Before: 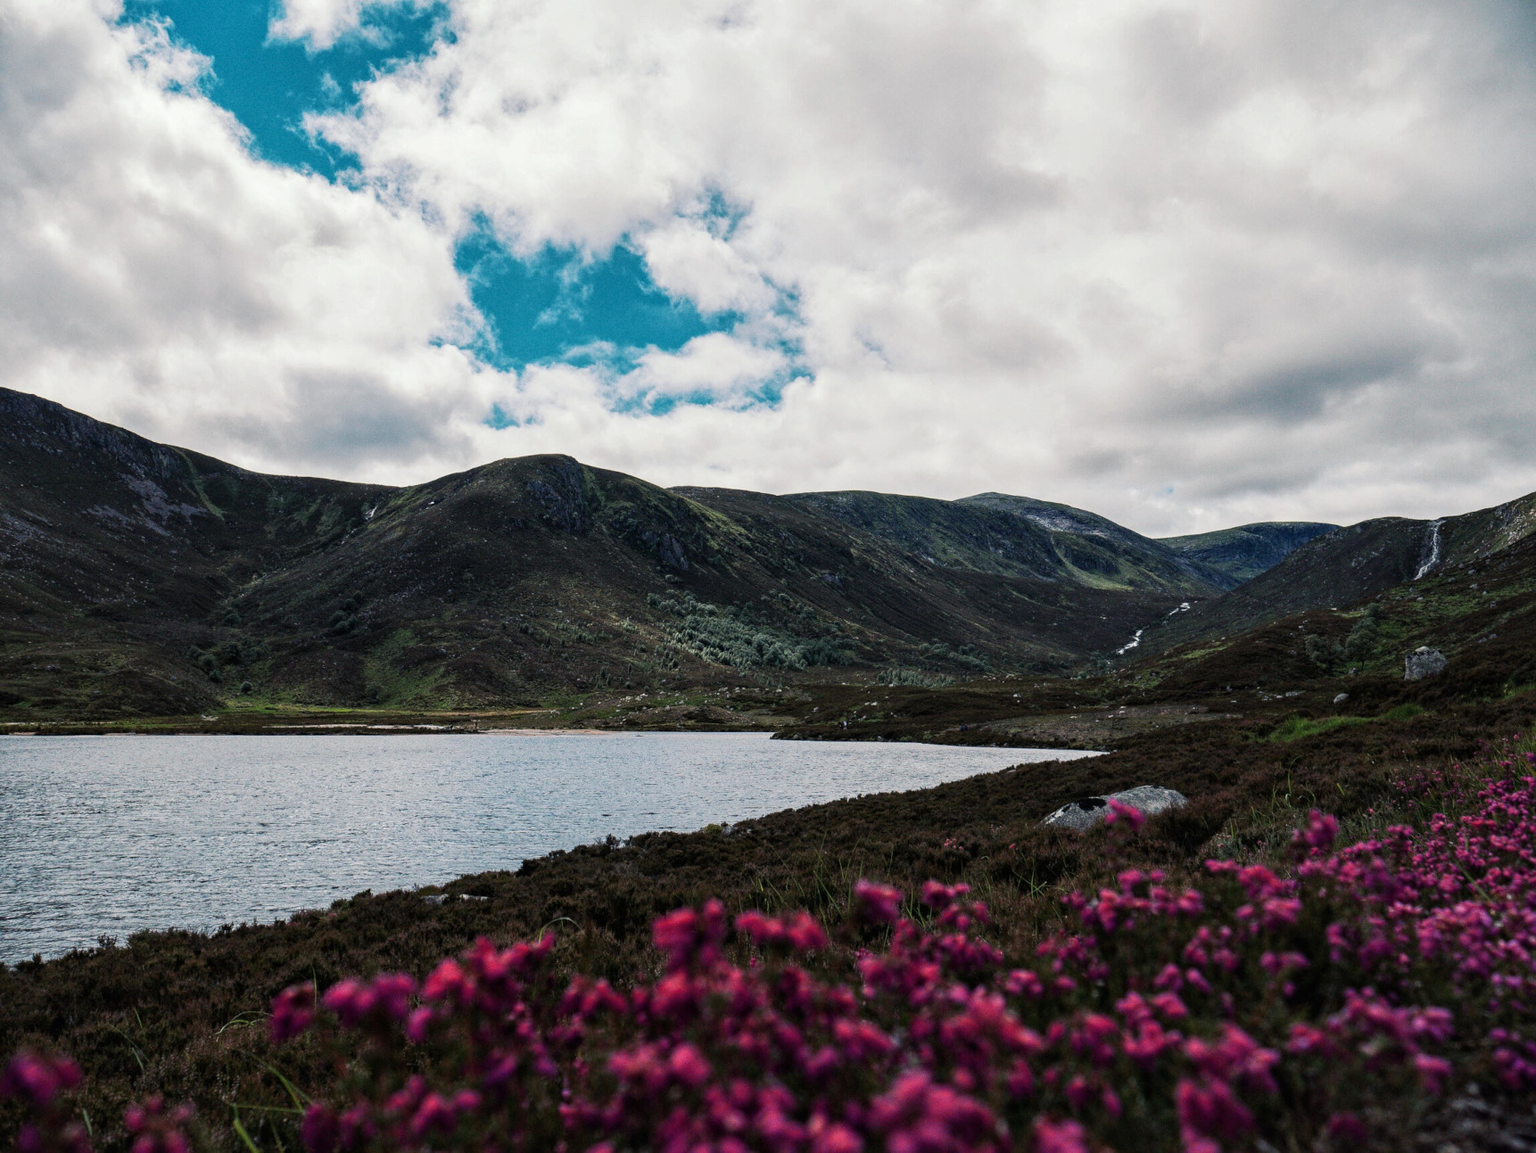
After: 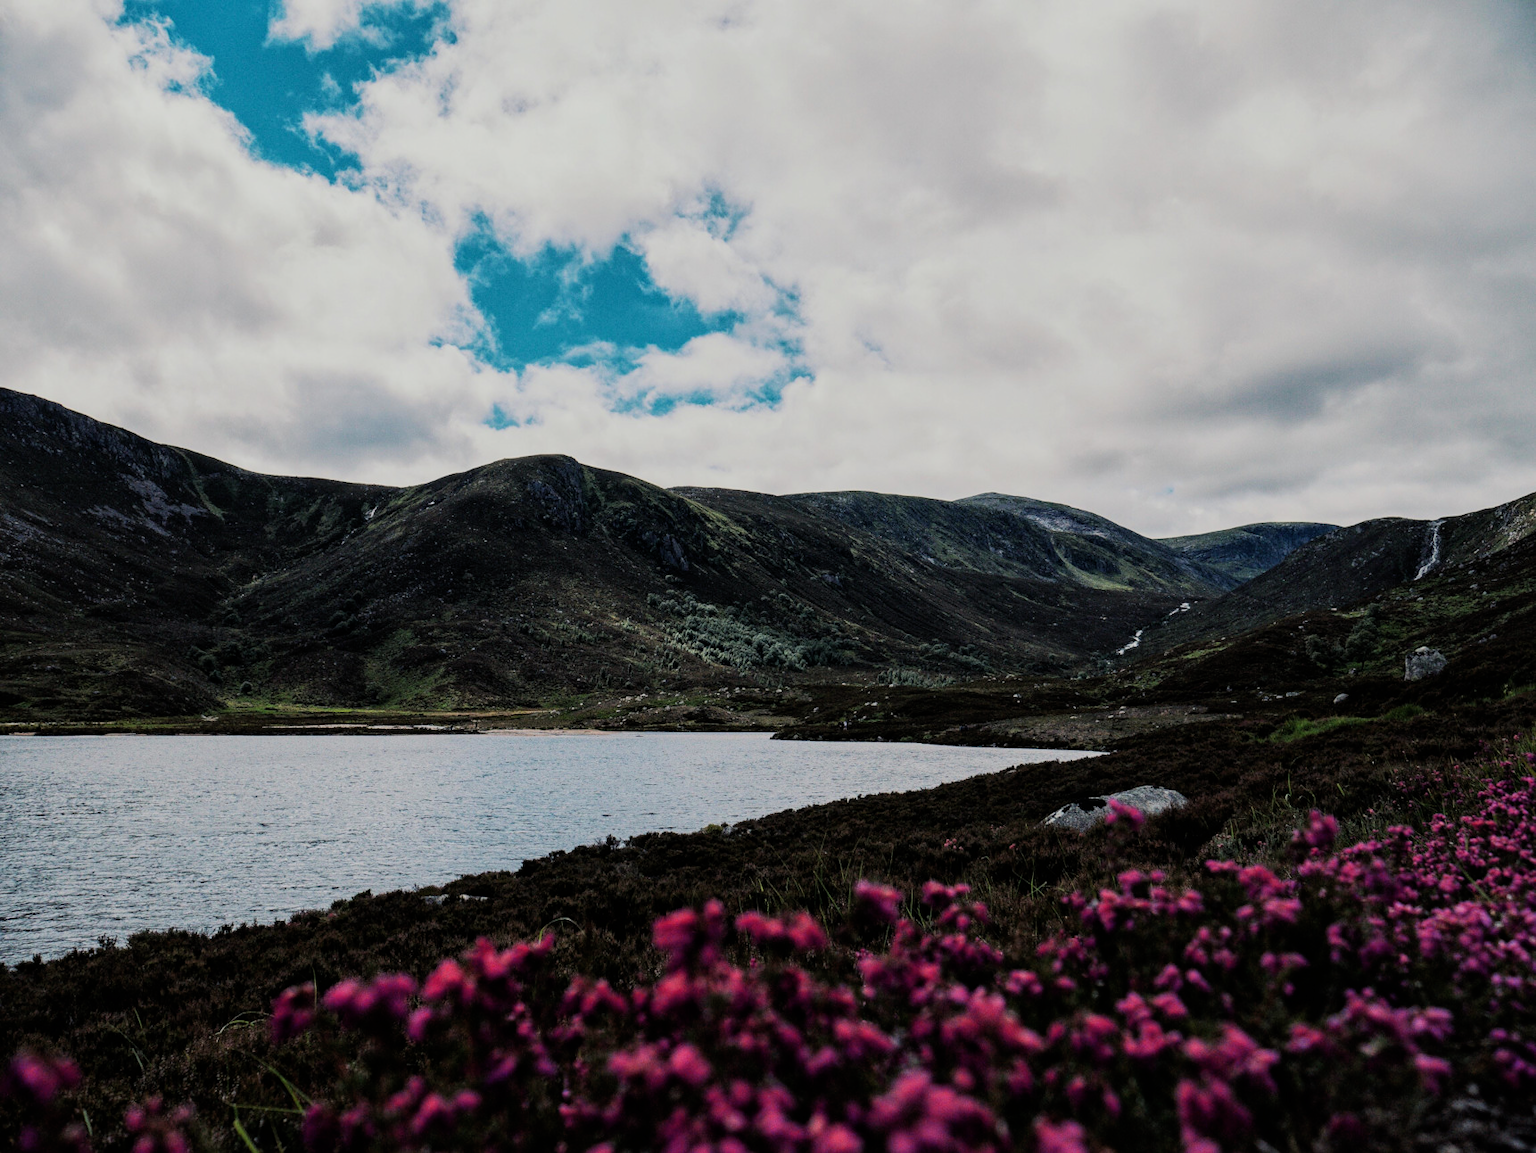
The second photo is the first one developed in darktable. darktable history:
filmic rgb: black relative exposure -7.65 EV, white relative exposure 4.56 EV, threshold 2.97 EV, hardness 3.61, contrast 1.054, color science v6 (2022), enable highlight reconstruction true
